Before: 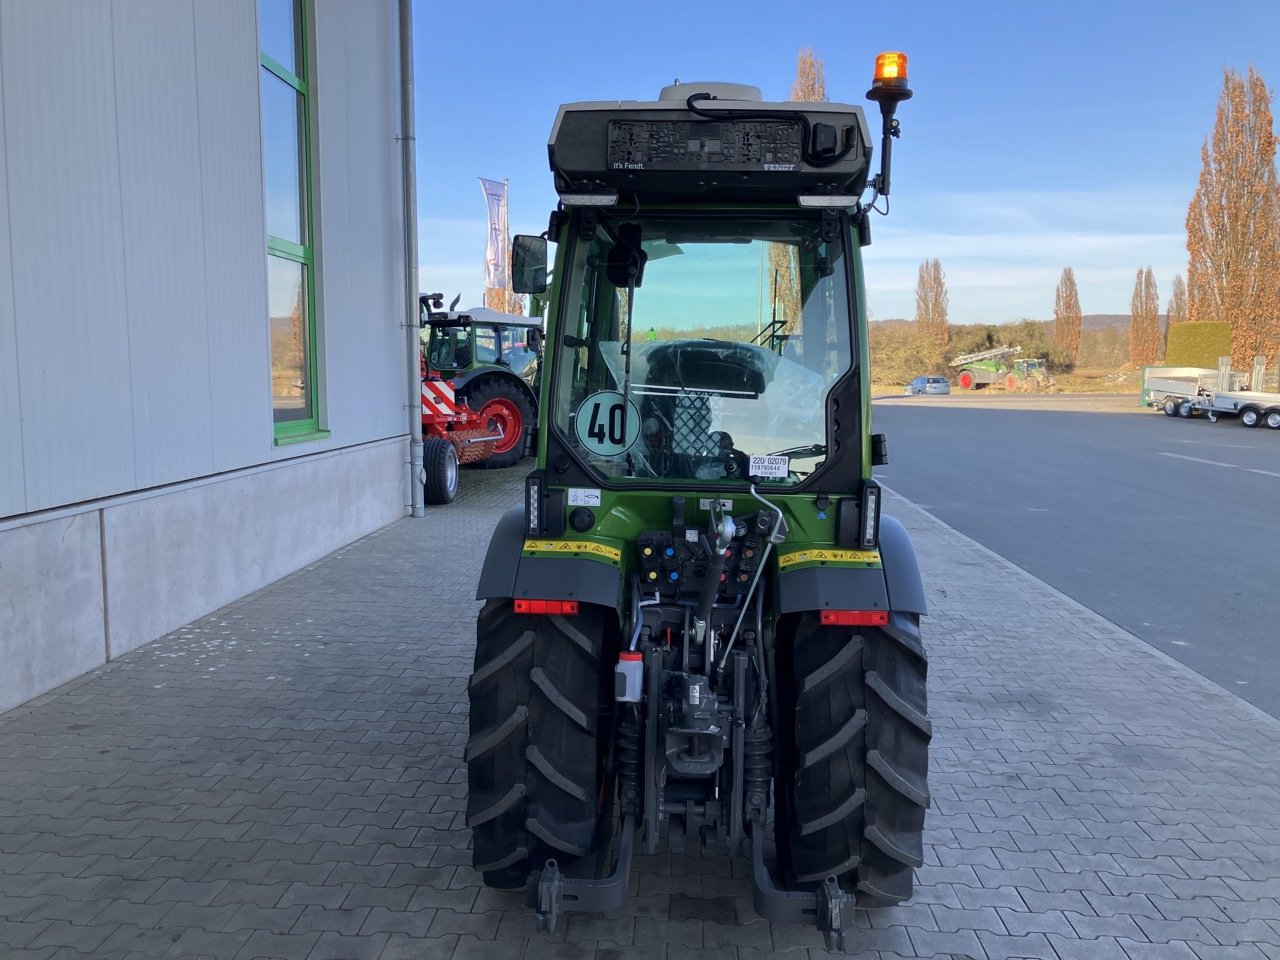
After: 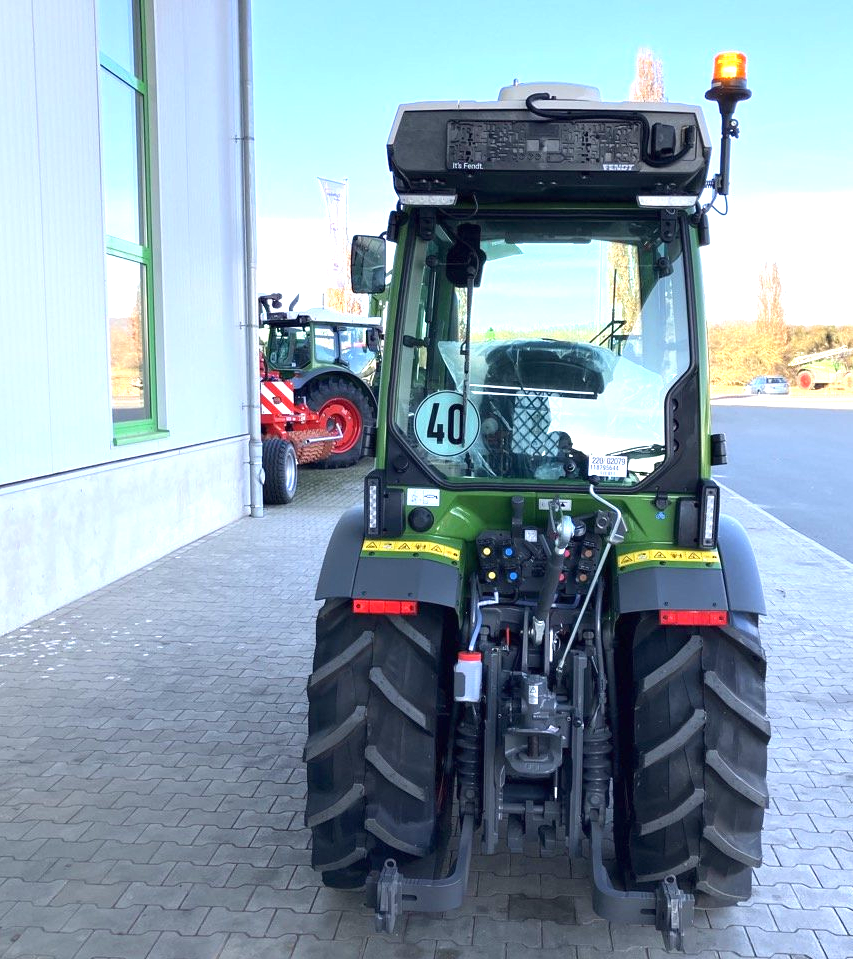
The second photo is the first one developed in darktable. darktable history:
crop and rotate: left 12.648%, right 20.685%
exposure: black level correction 0, exposure 1.379 EV, compensate exposure bias true, compensate highlight preservation false
